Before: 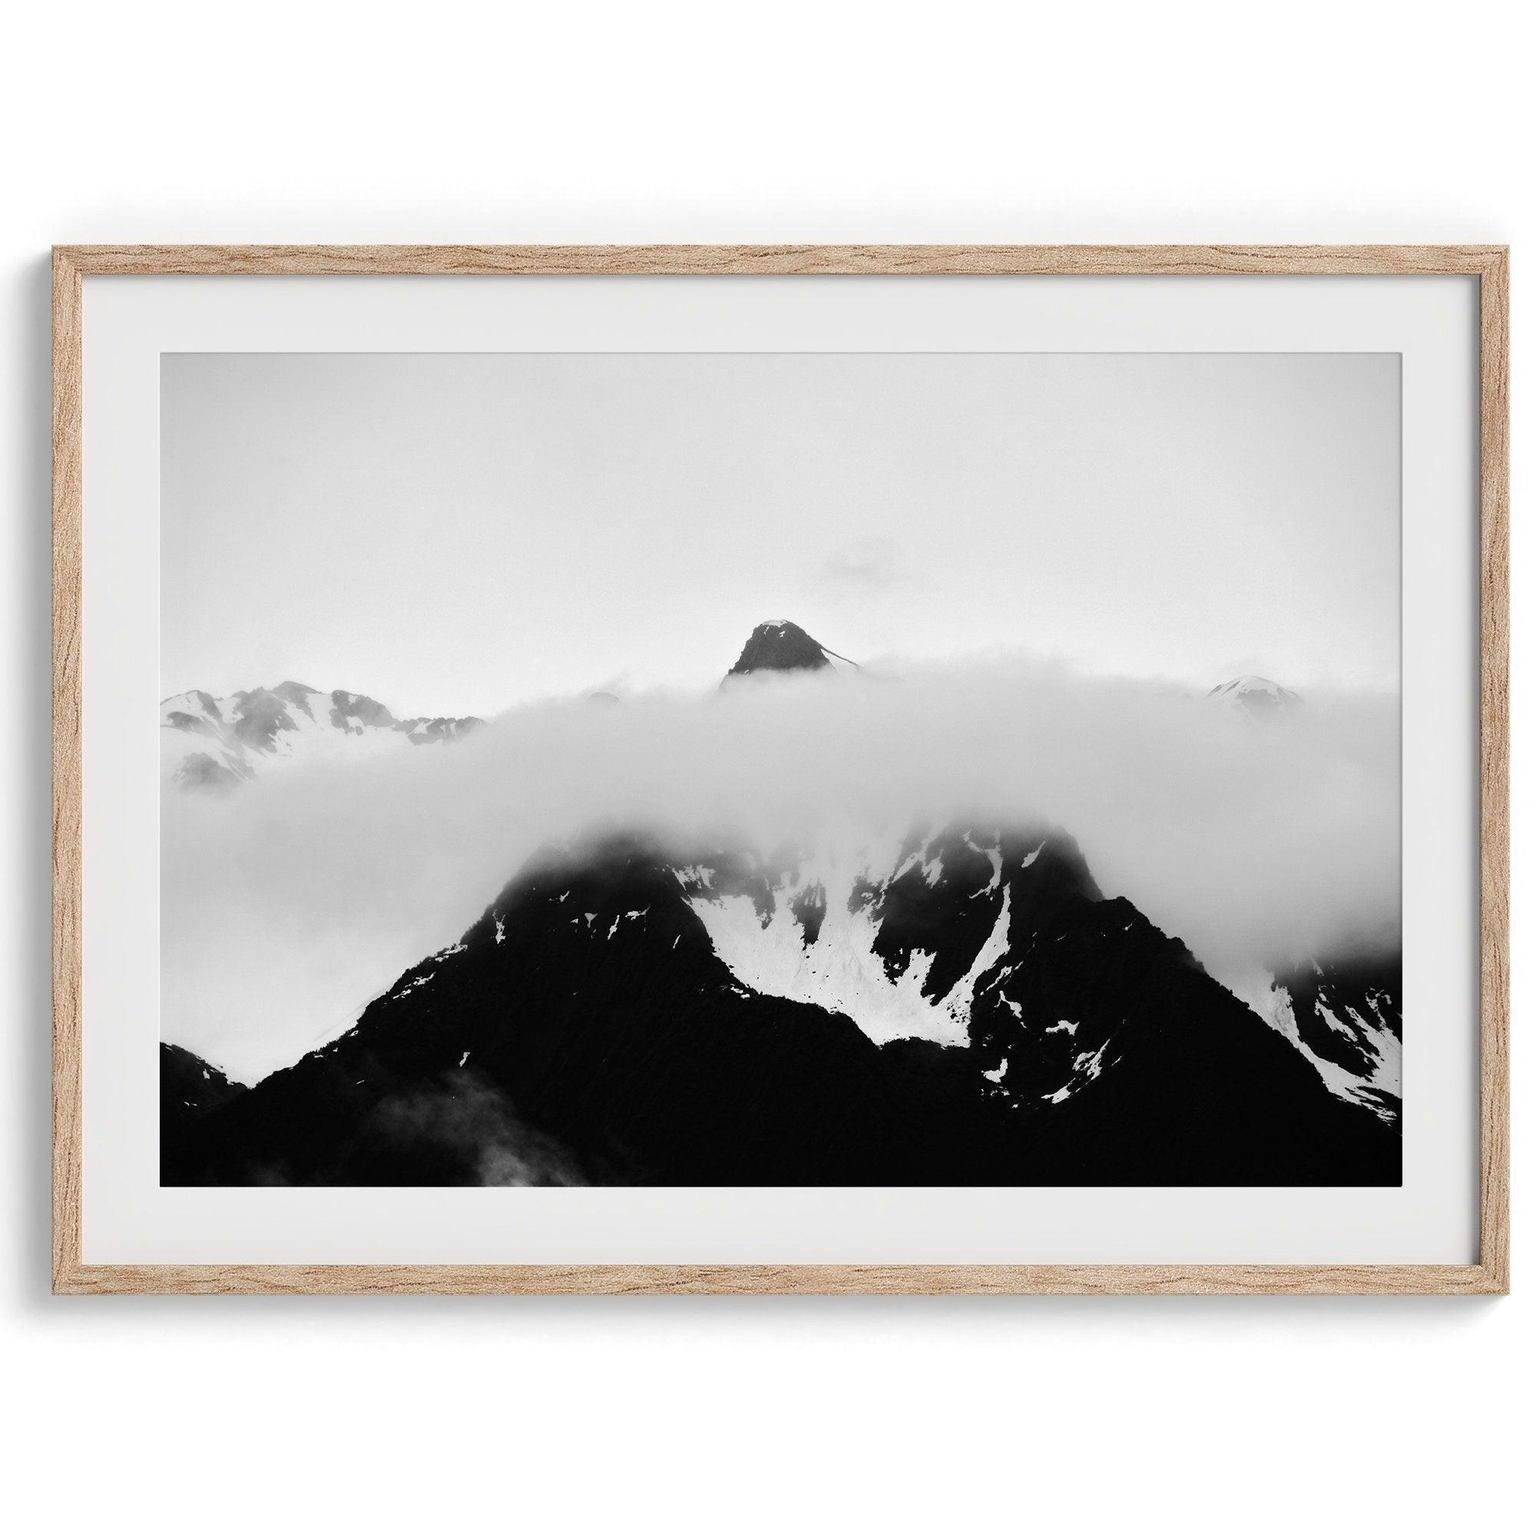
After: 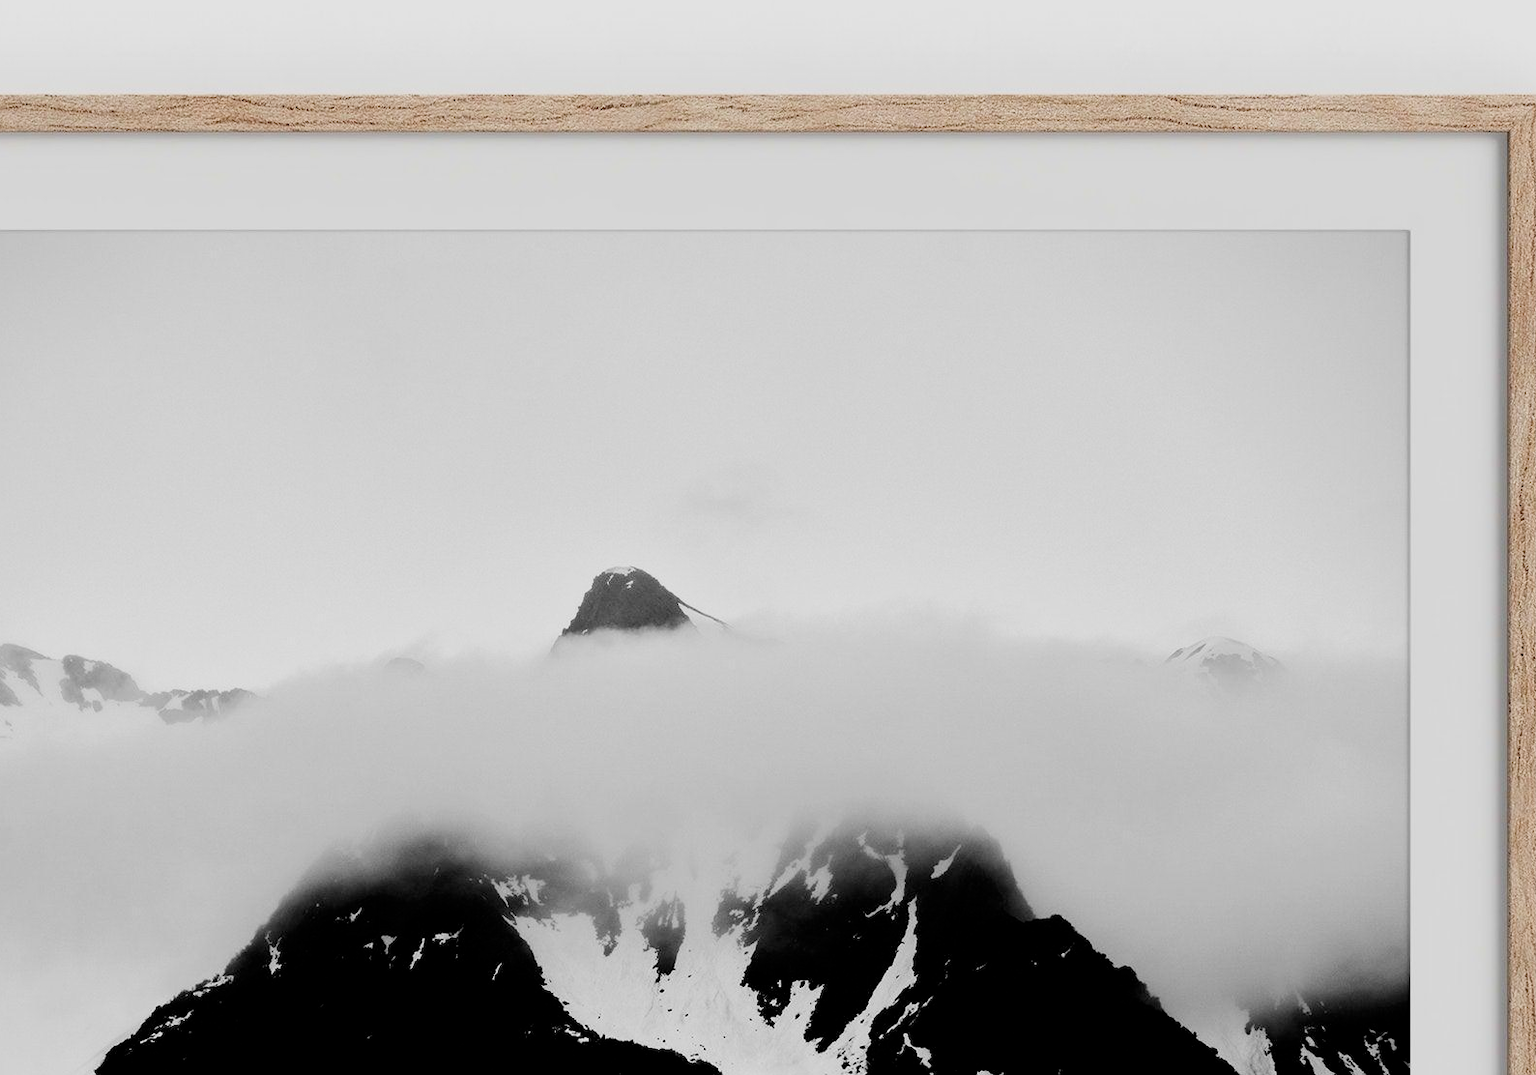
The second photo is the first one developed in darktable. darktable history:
filmic rgb: black relative exposure -8.15 EV, white relative exposure 3.76 EV, hardness 4.46
crop: left 18.38%, top 11.092%, right 2.134%, bottom 33.217%
exposure: black level correction 0.004, exposure 0.014 EV, compensate highlight preservation false
contrast brightness saturation: contrast 0.08, saturation 0.02
